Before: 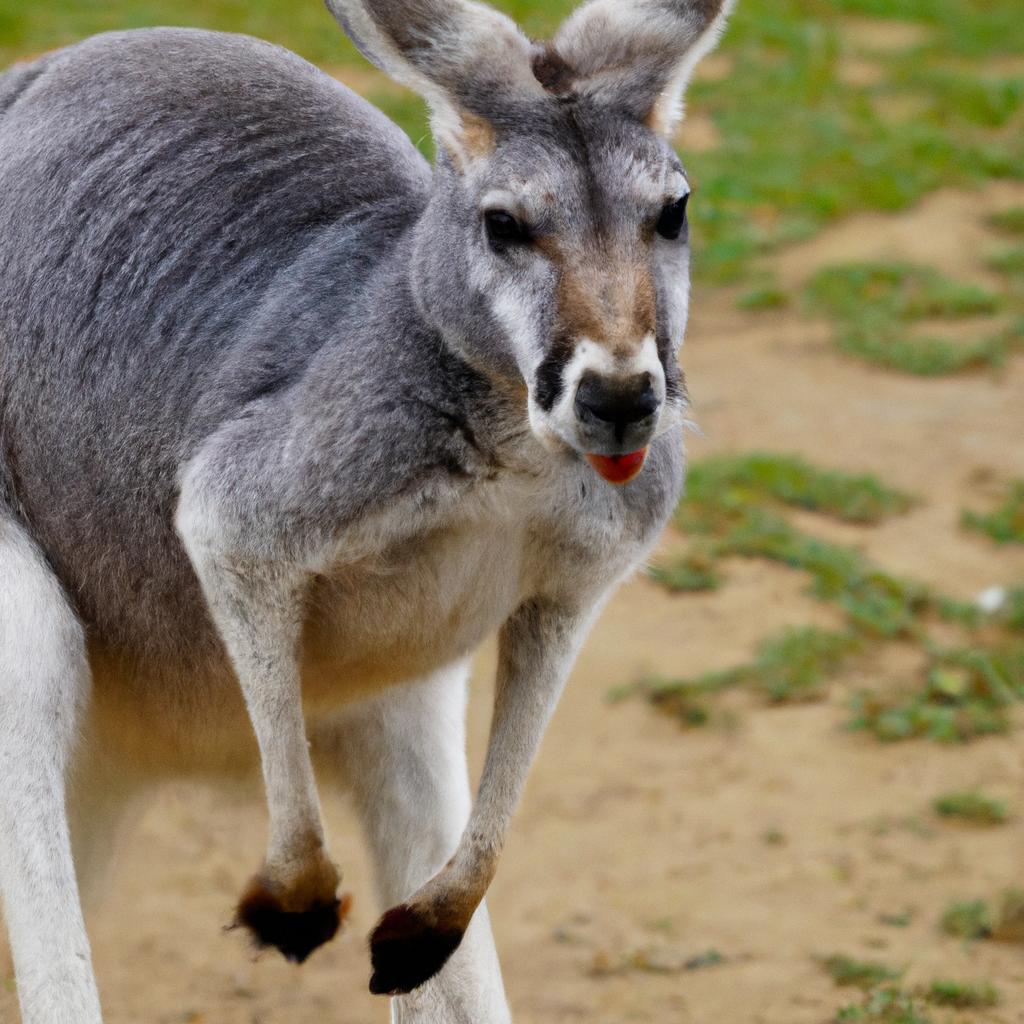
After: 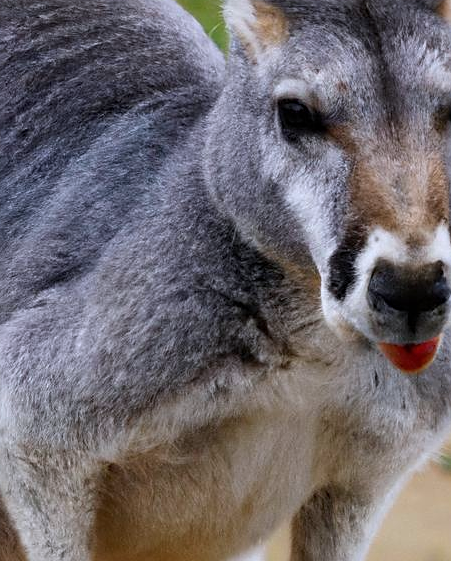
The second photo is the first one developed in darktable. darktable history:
sharpen: on, module defaults
color calibration: illuminant as shot in camera, x 0.358, y 0.373, temperature 4628.91 K
crop: left 20.248%, top 10.86%, right 35.675%, bottom 34.321%
